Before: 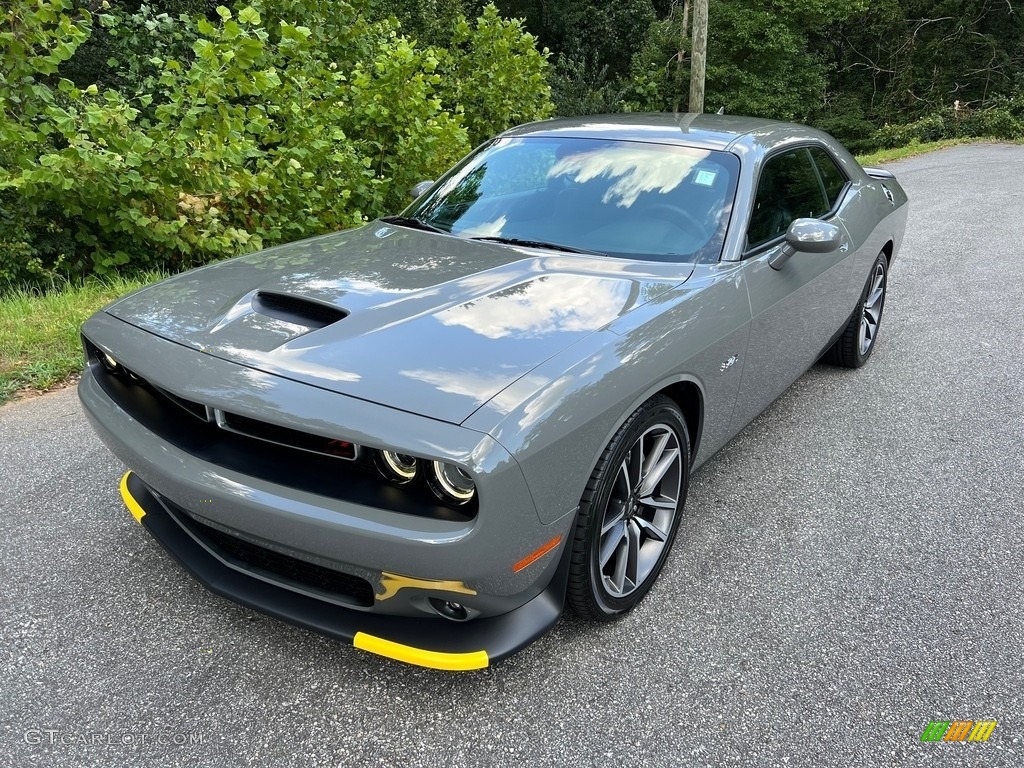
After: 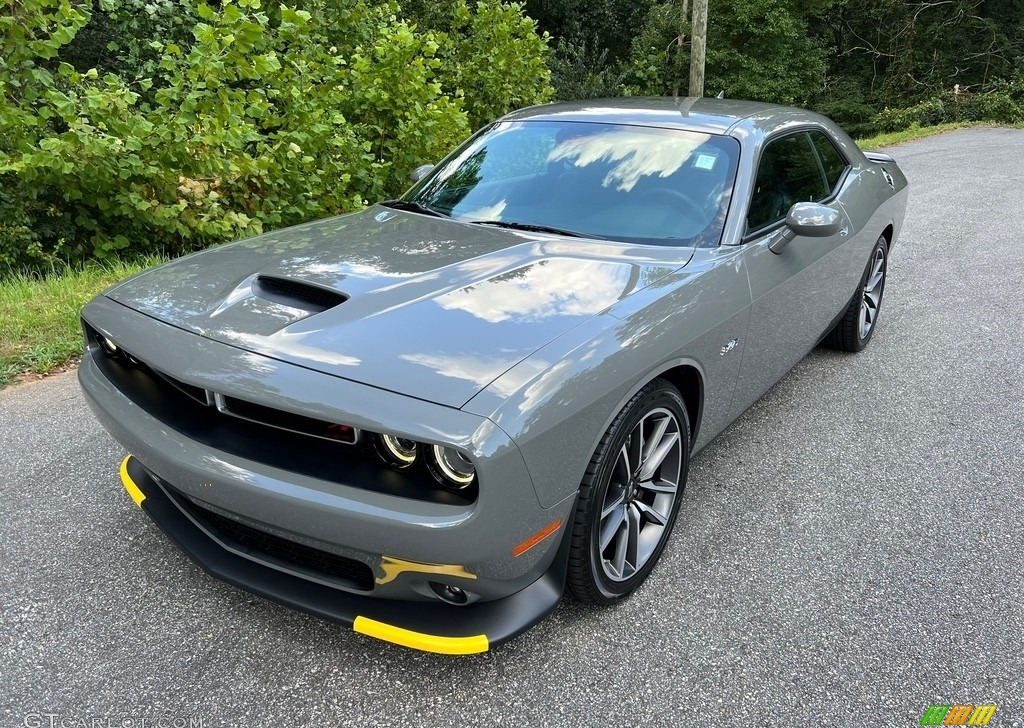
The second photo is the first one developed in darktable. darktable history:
crop and rotate: top 2.088%, bottom 3.108%
